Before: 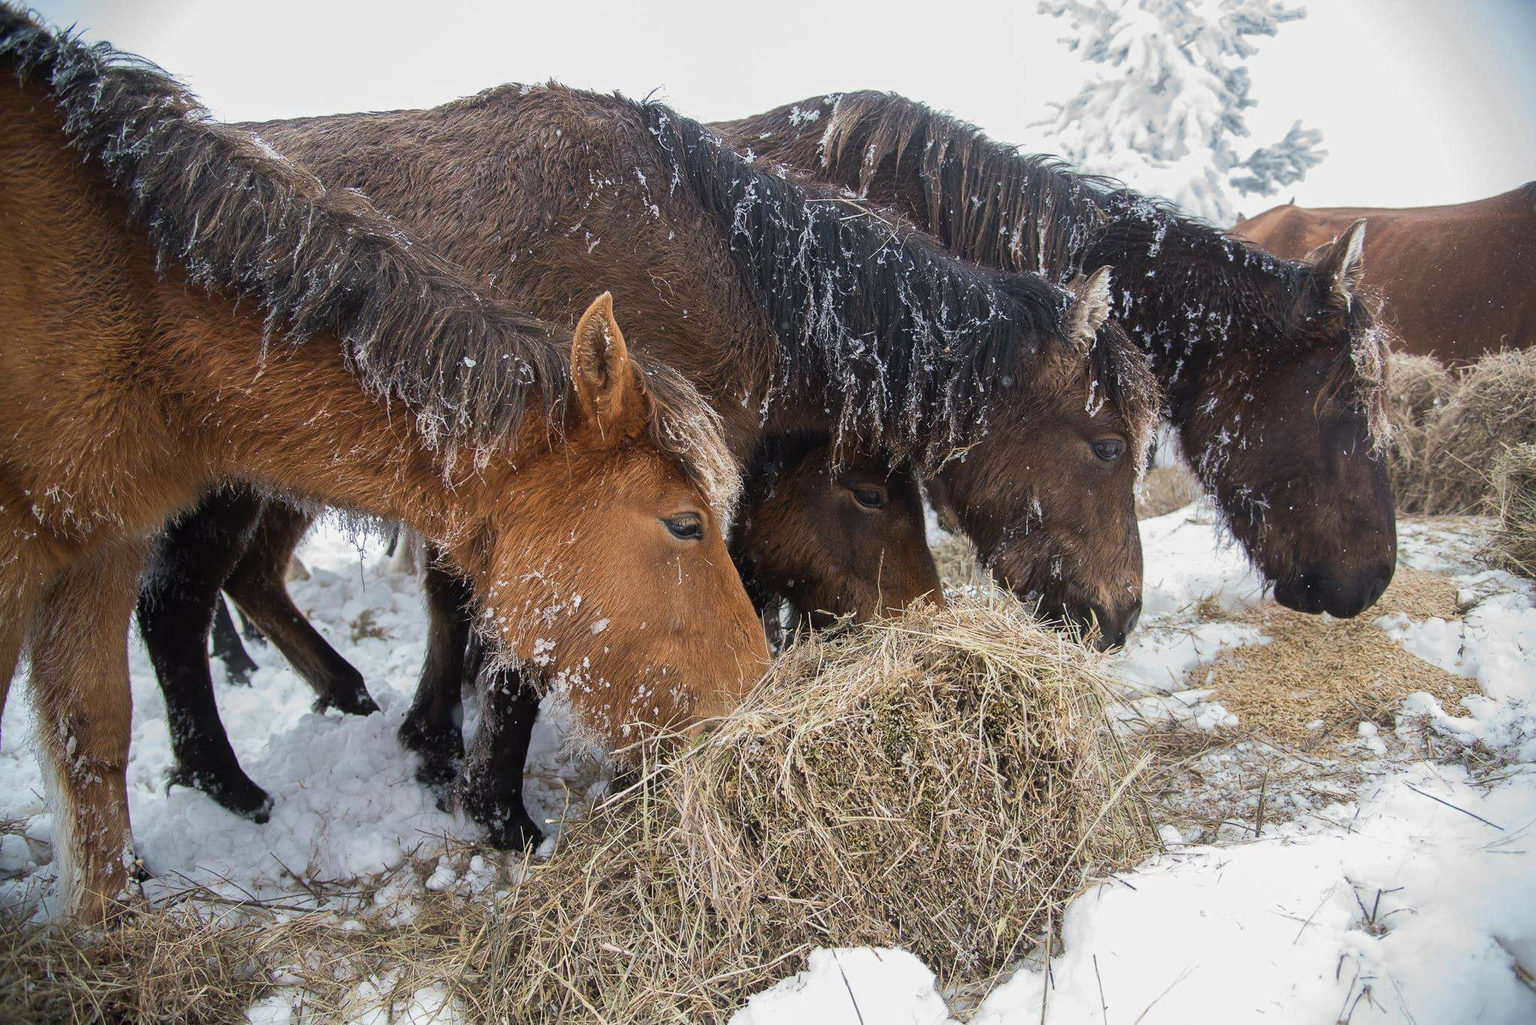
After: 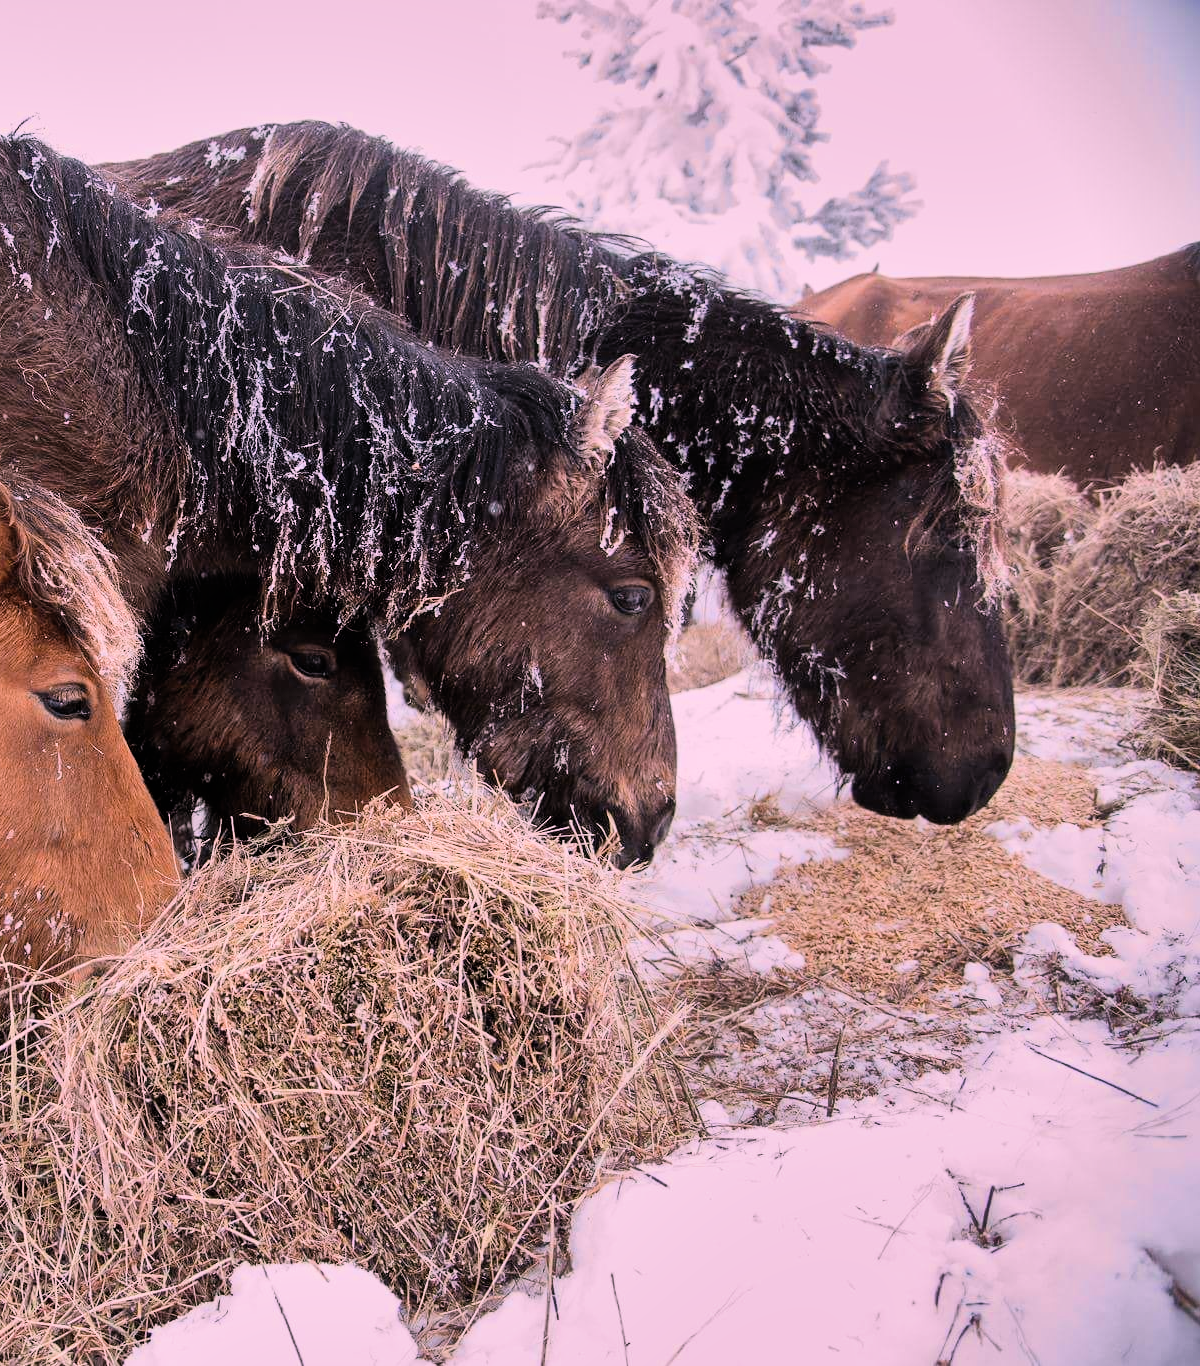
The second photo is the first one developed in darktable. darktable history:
white balance: red 1.188, blue 1.11
crop: left 41.402%
filmic rgb: hardness 4.17, contrast 1.364, color science v6 (2022)
shadows and highlights: soften with gaussian
